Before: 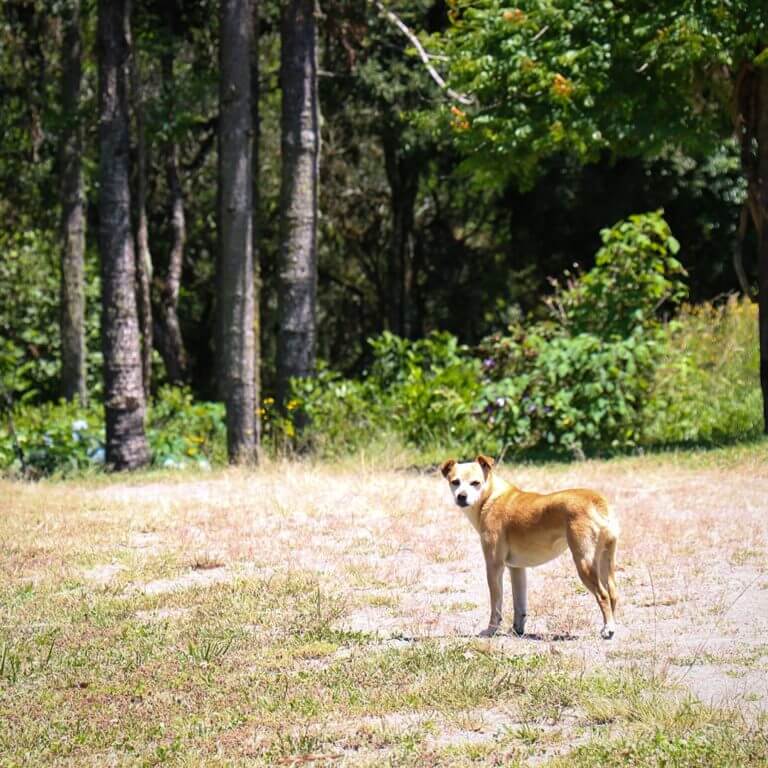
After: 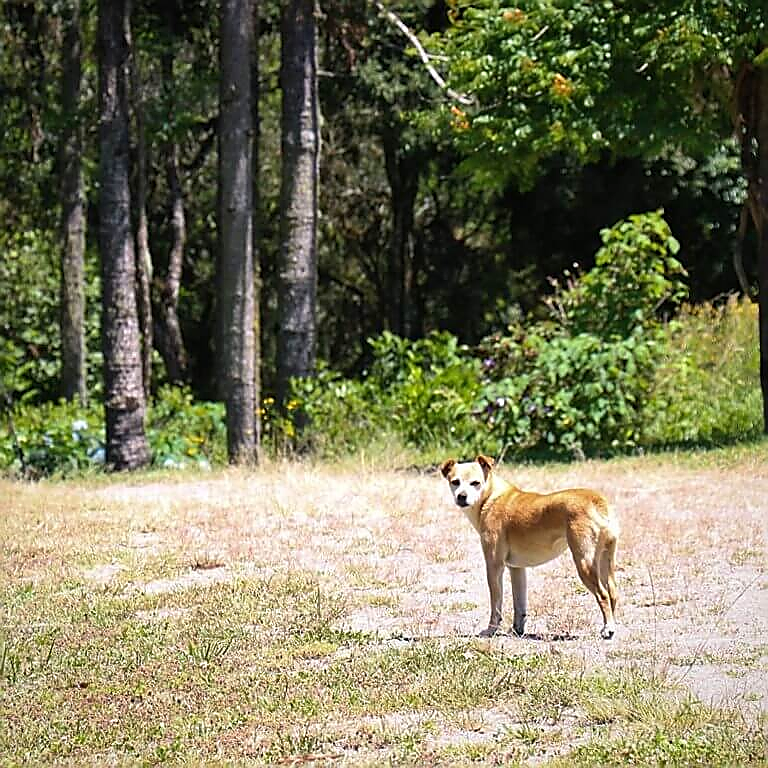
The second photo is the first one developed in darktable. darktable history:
sharpen: radius 1.4, amount 1.25, threshold 0.7
shadows and highlights: shadows 20.55, highlights -20.99, soften with gaussian
